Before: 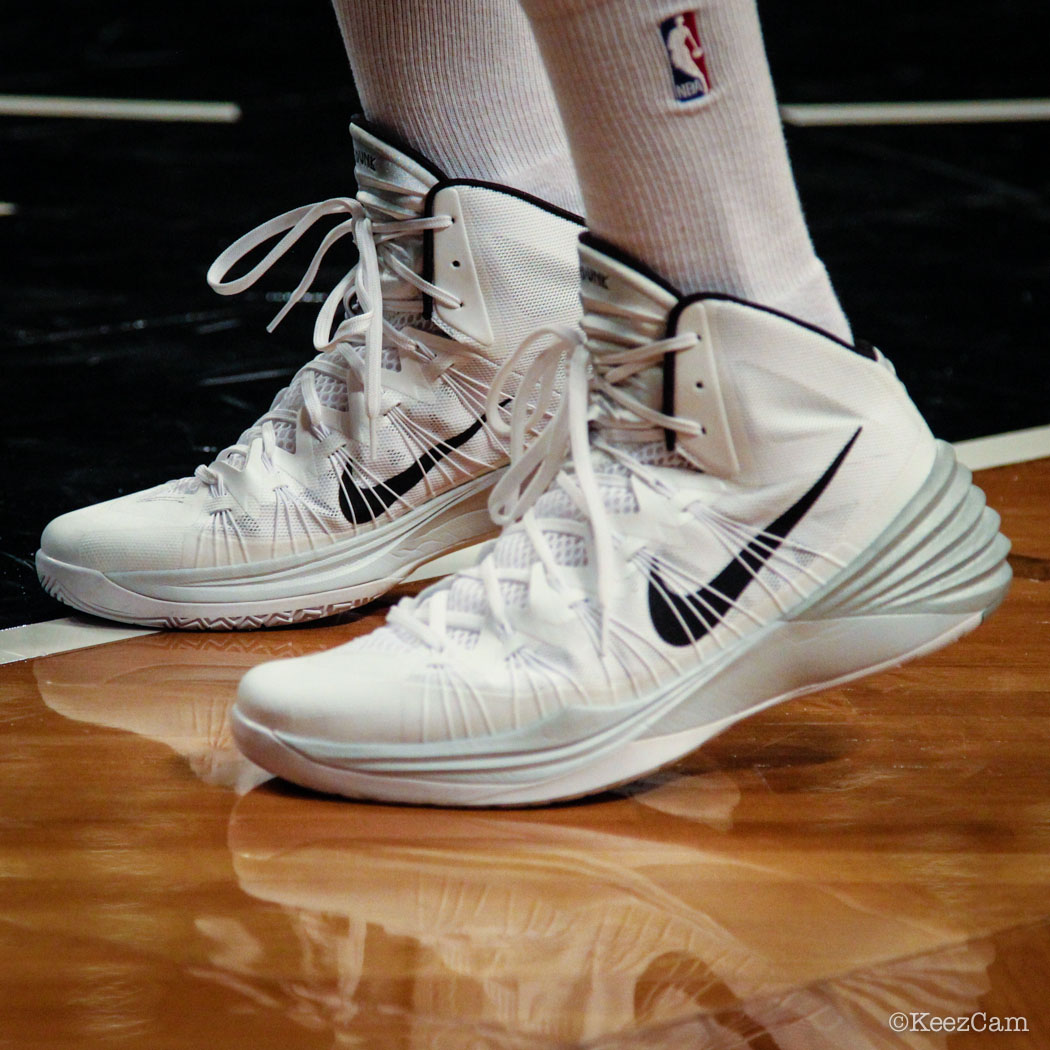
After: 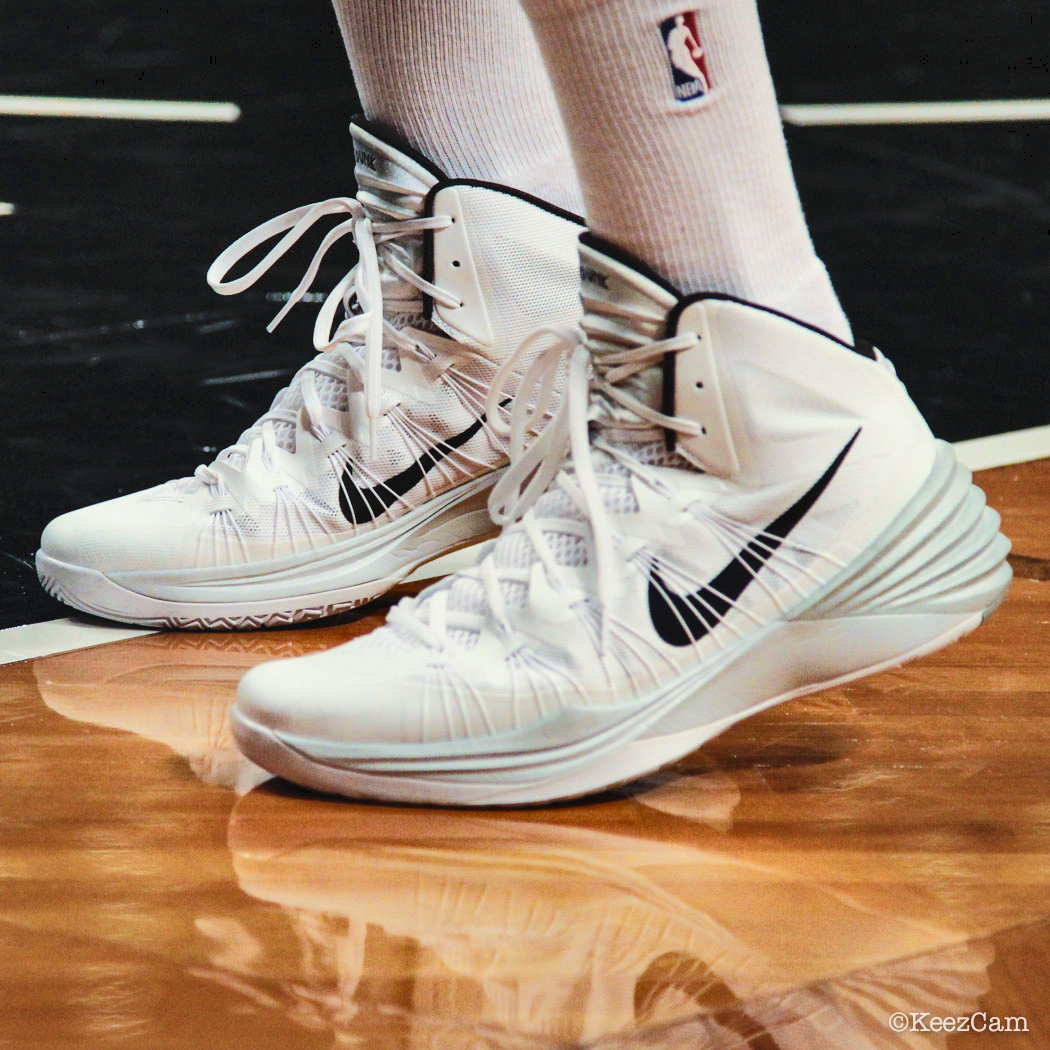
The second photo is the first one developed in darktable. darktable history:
contrast brightness saturation: contrast 0.141, brightness 0.206
tone curve: curves: ch0 [(0, 0) (0.003, 0.049) (0.011, 0.052) (0.025, 0.061) (0.044, 0.08) (0.069, 0.101) (0.1, 0.119) (0.136, 0.139) (0.177, 0.172) (0.224, 0.222) (0.277, 0.292) (0.335, 0.367) (0.399, 0.444) (0.468, 0.538) (0.543, 0.623) (0.623, 0.713) (0.709, 0.784) (0.801, 0.844) (0.898, 0.916) (1, 1)]
shadows and highlights: radius 109.25, shadows 44.28, highlights -66.18, low approximation 0.01, soften with gaussian
